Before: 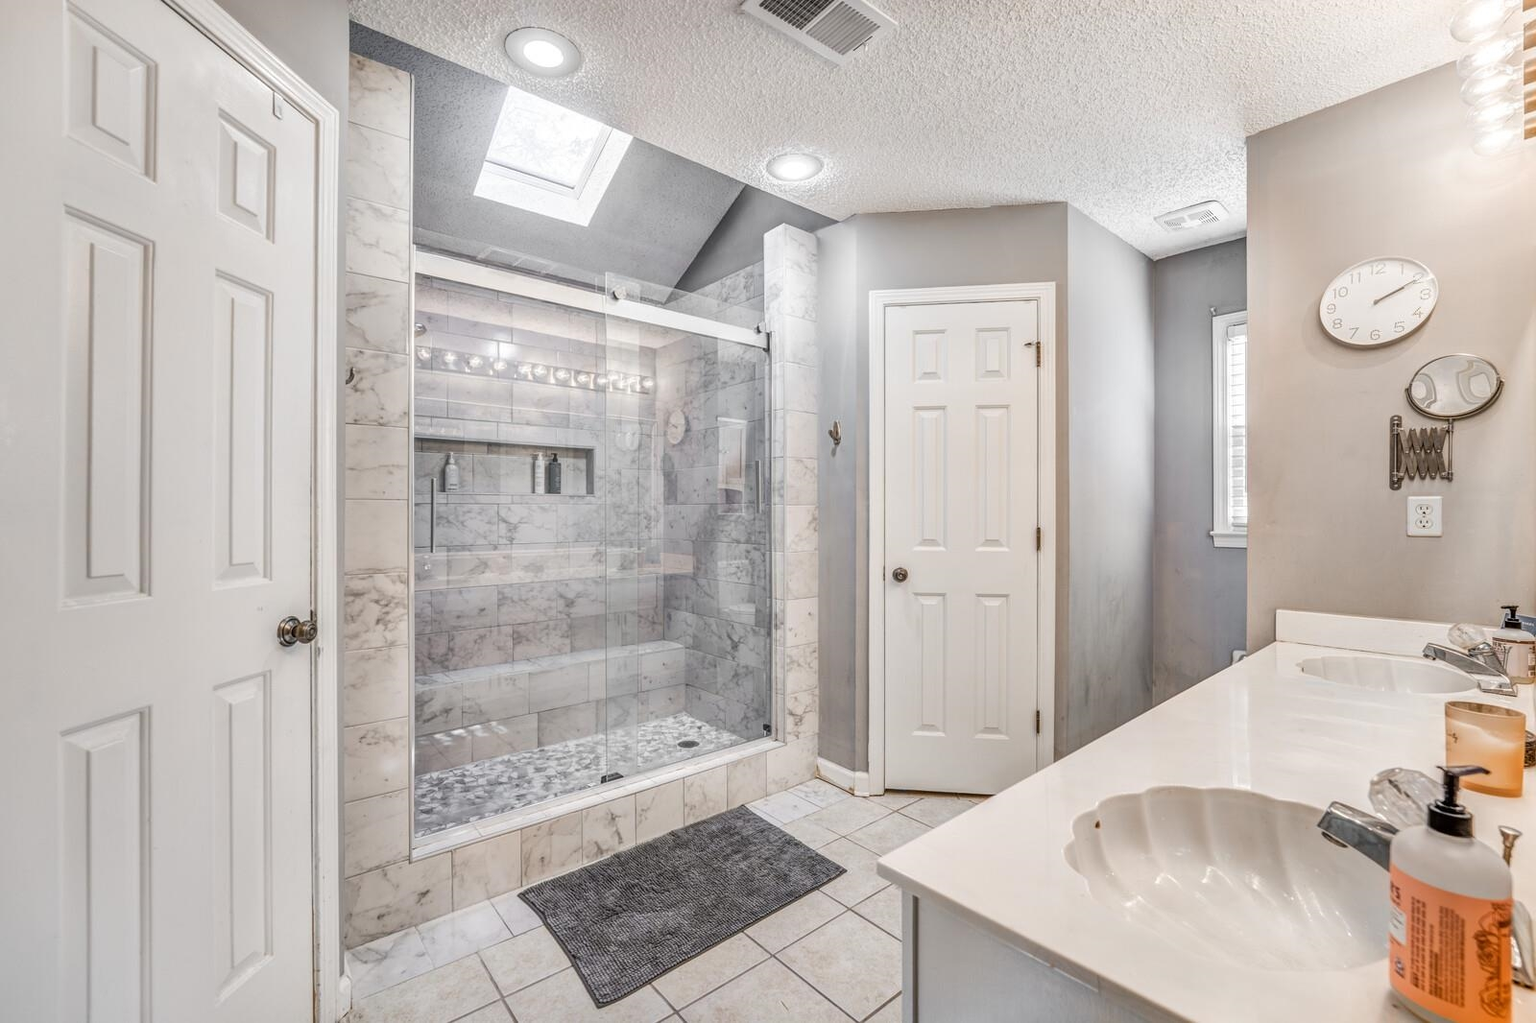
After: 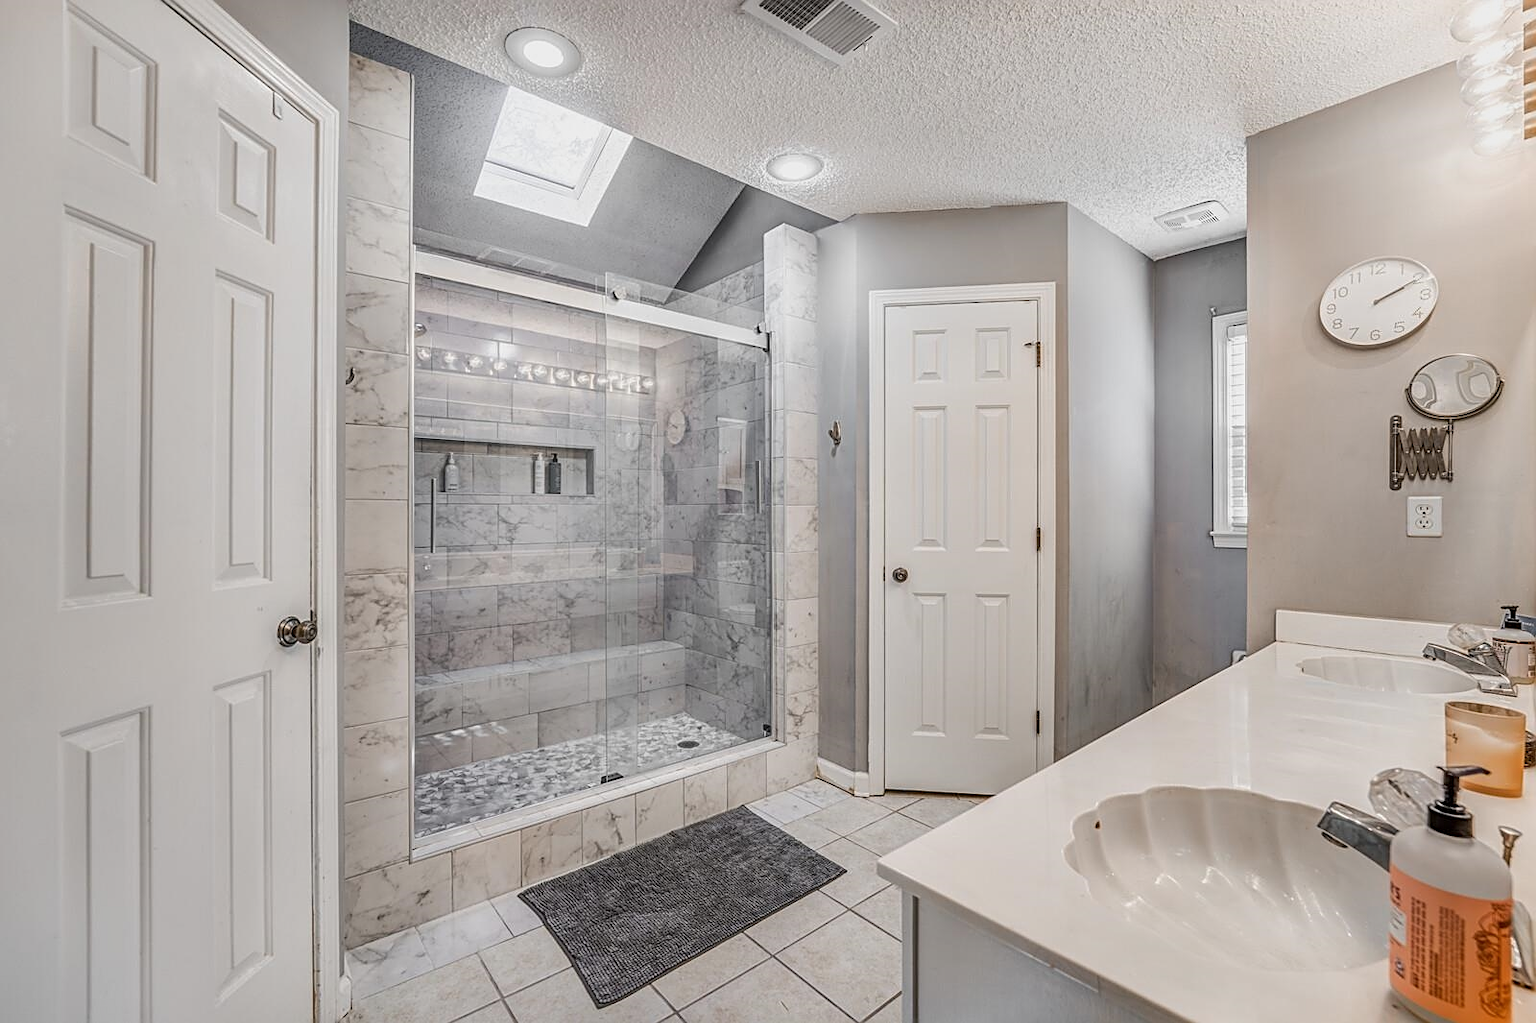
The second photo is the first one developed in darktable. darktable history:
sharpen: on, module defaults
tone equalizer: -8 EV 0.222 EV, -7 EV 0.435 EV, -6 EV 0.451 EV, -5 EV 0.262 EV, -3 EV -0.259 EV, -2 EV -0.404 EV, -1 EV -0.428 EV, +0 EV -0.247 EV
